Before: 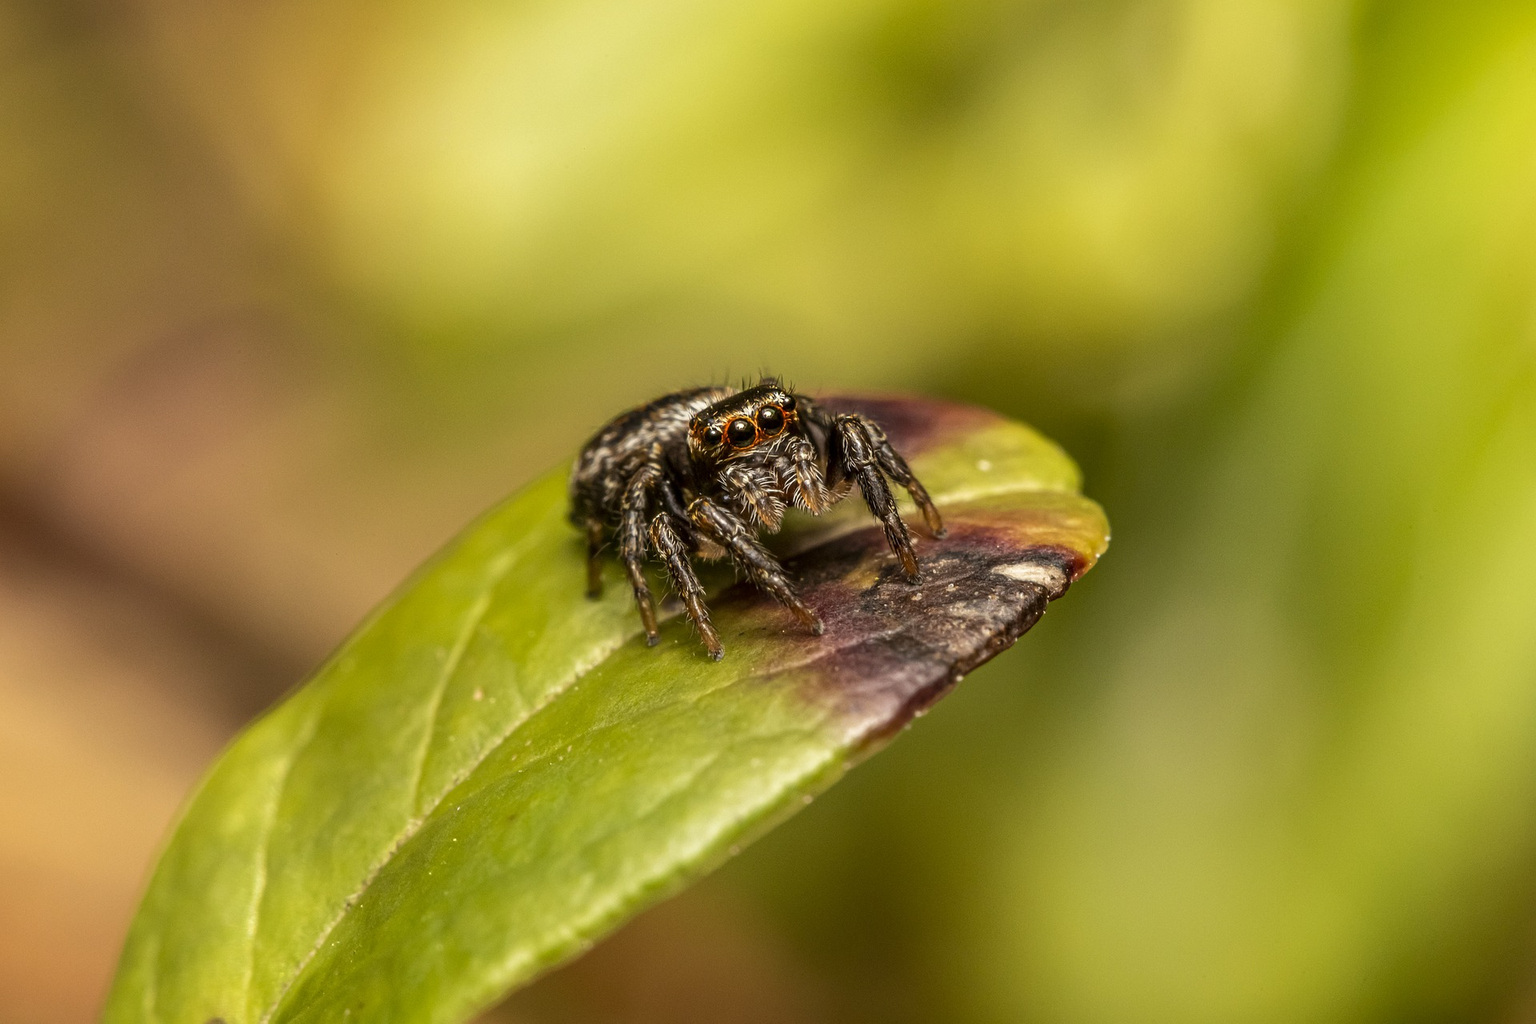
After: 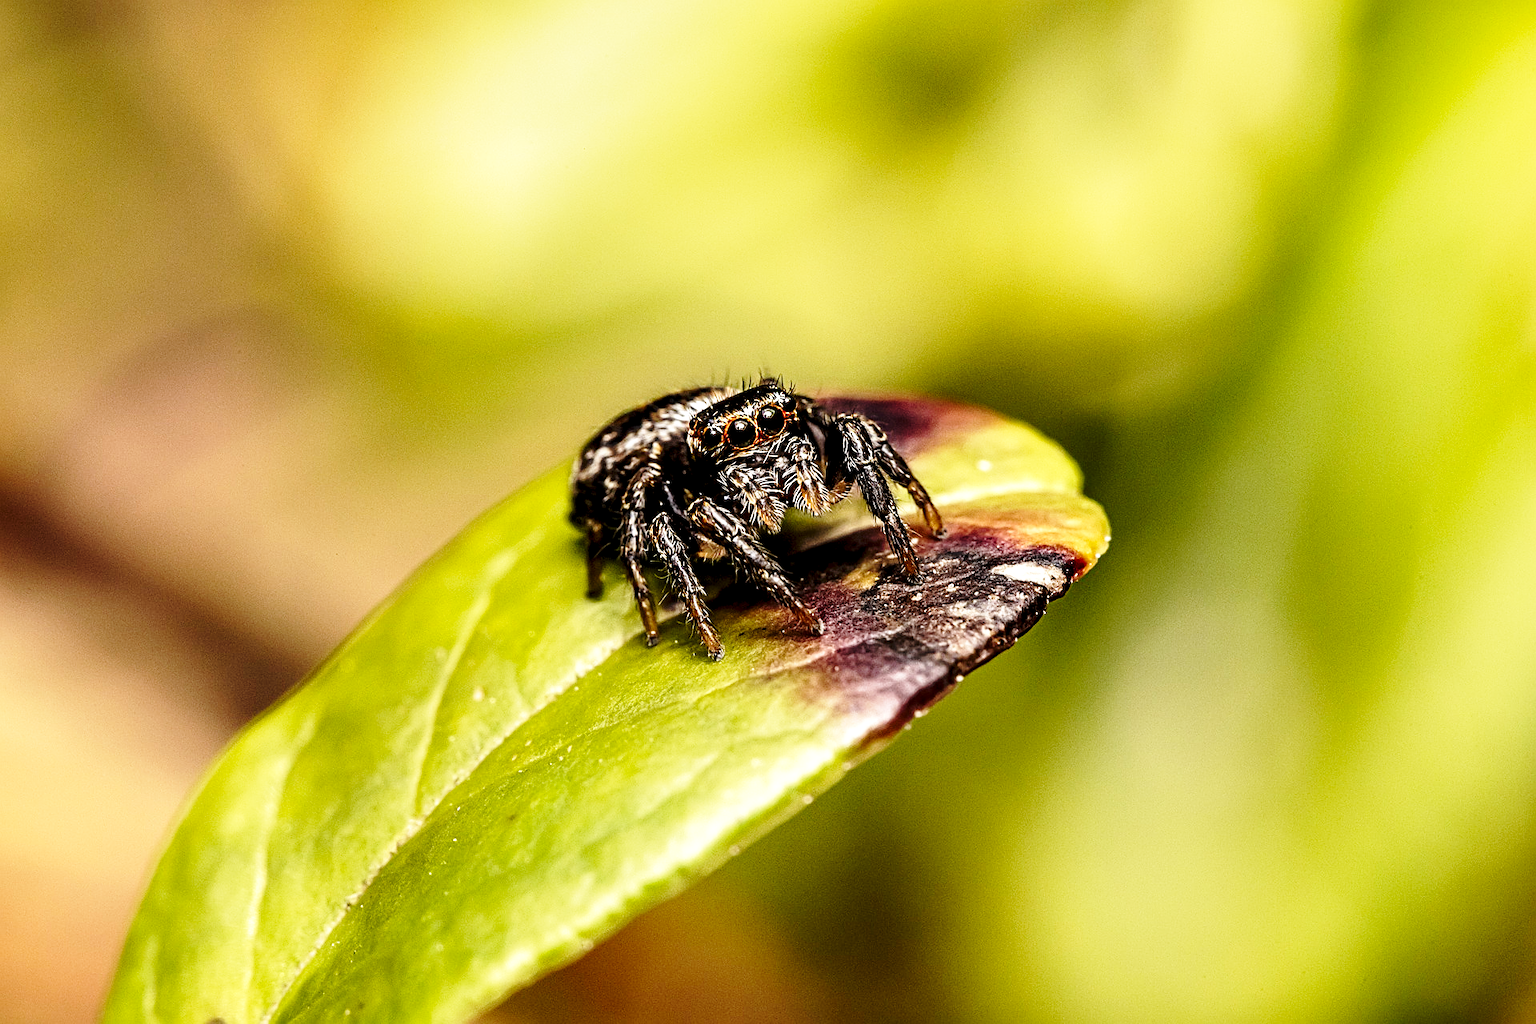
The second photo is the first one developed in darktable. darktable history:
base curve: curves: ch0 [(0, 0) (0.028, 0.03) (0.121, 0.232) (0.46, 0.748) (0.859, 0.968) (1, 1)], preserve colors none
contrast equalizer: y [[0.6 ×6], [0.55 ×6], [0 ×6], [0 ×6], [0 ×6]]
sharpen: on, module defaults
